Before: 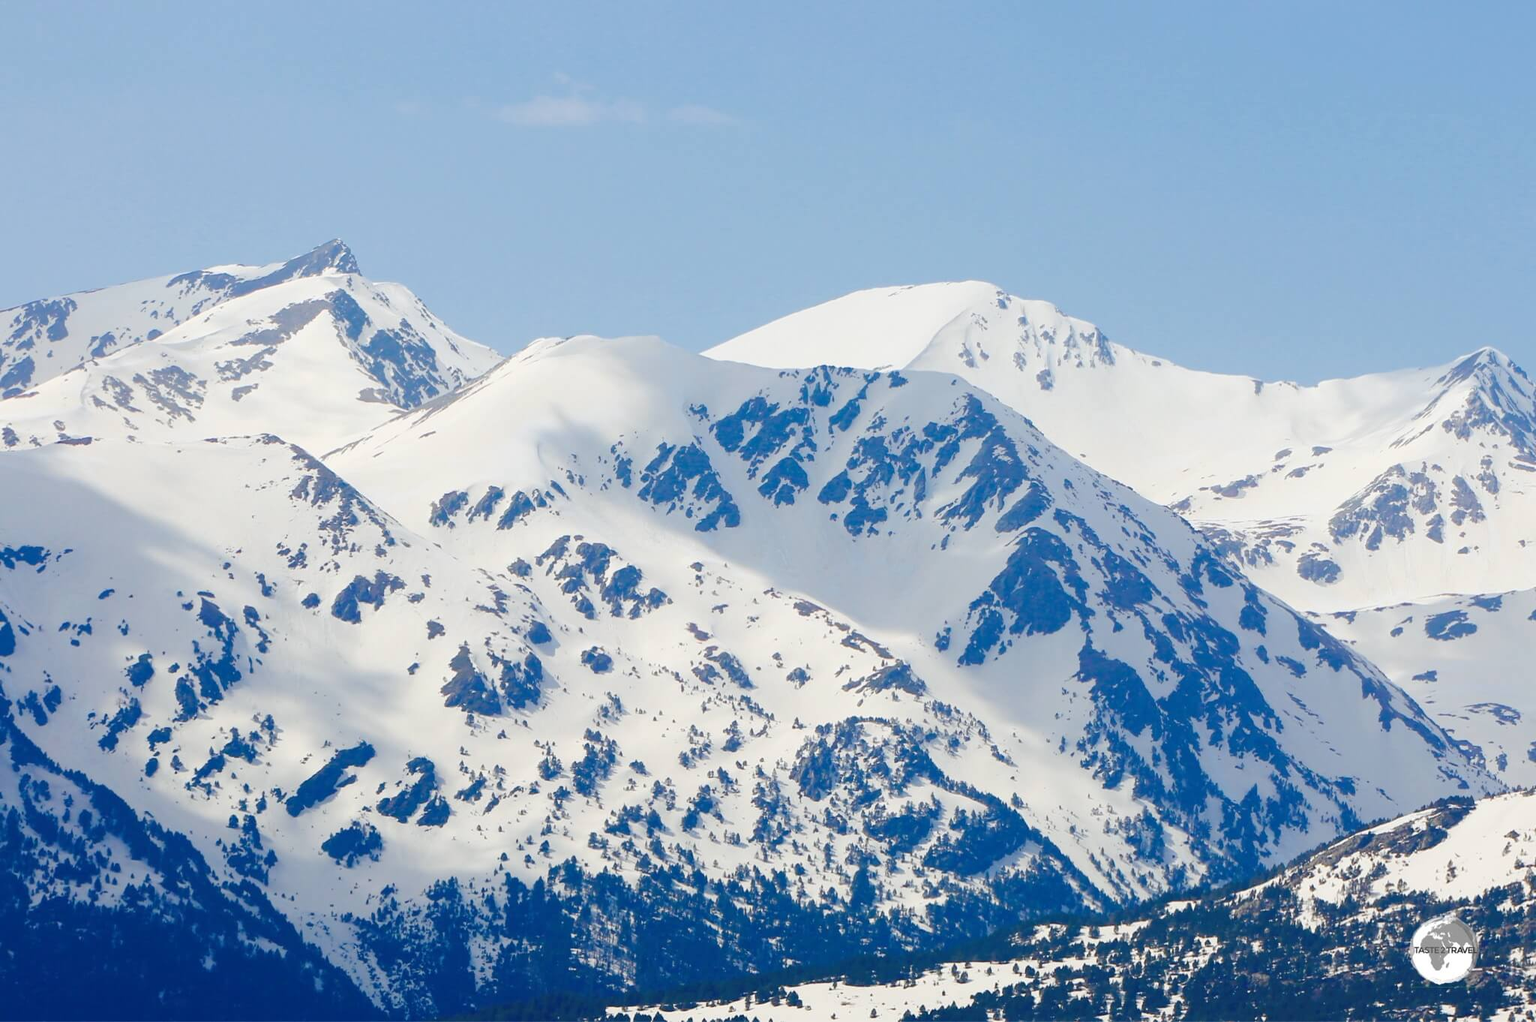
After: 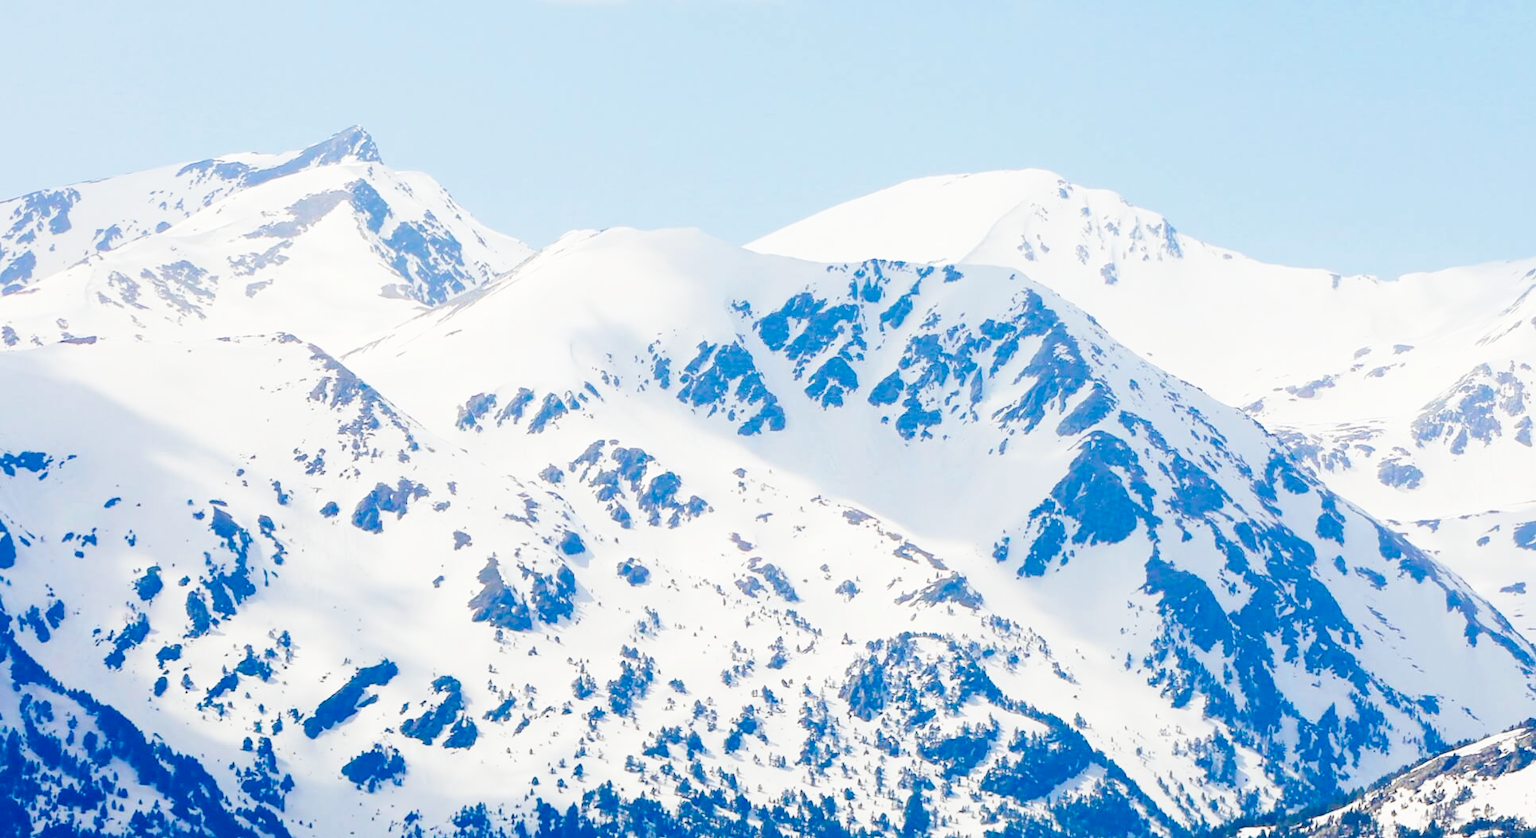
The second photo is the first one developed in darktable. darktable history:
crop and rotate: angle 0.07°, top 11.851%, right 5.647%, bottom 10.678%
base curve: curves: ch0 [(0, 0) (0.028, 0.03) (0.121, 0.232) (0.46, 0.748) (0.859, 0.968) (1, 1)], preserve colors none
